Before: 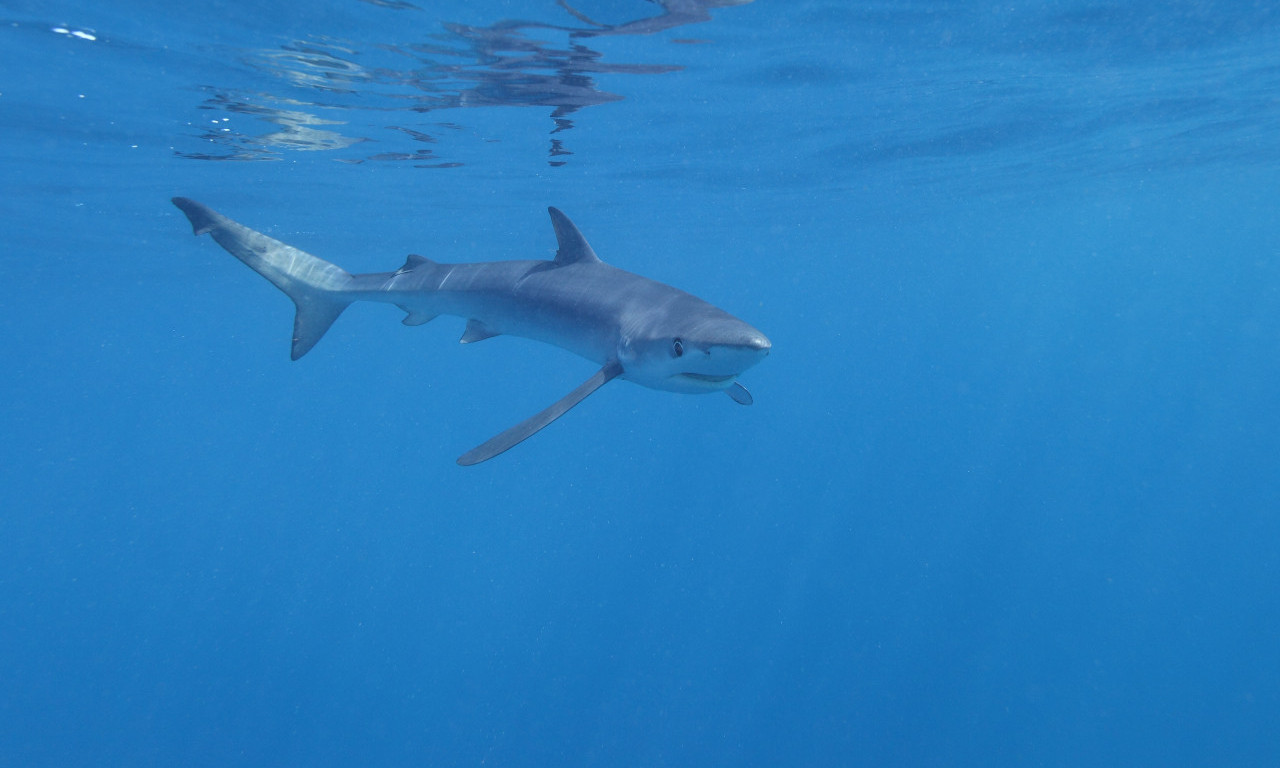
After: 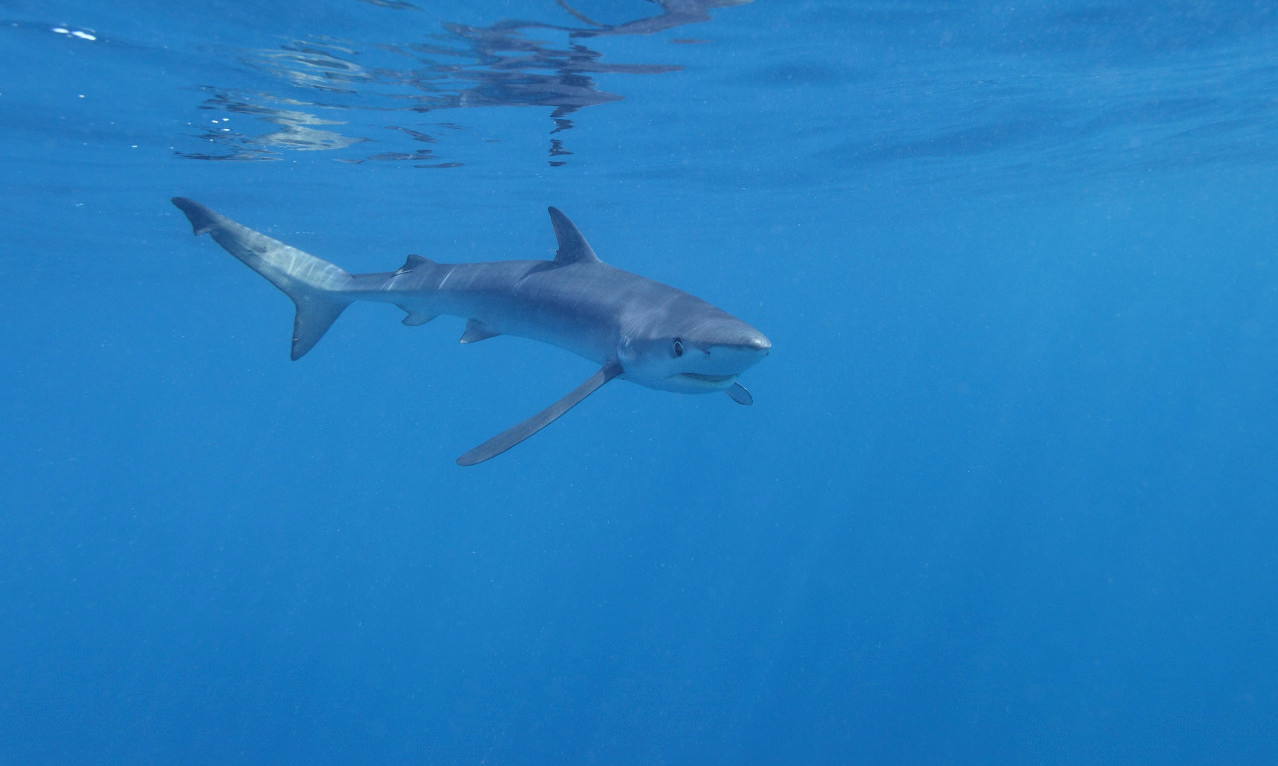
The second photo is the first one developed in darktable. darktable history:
color balance: mode lift, gamma, gain (sRGB), lift [0.97, 1, 1, 1], gamma [1.03, 1, 1, 1]
crop: top 0.05%, bottom 0.098%
